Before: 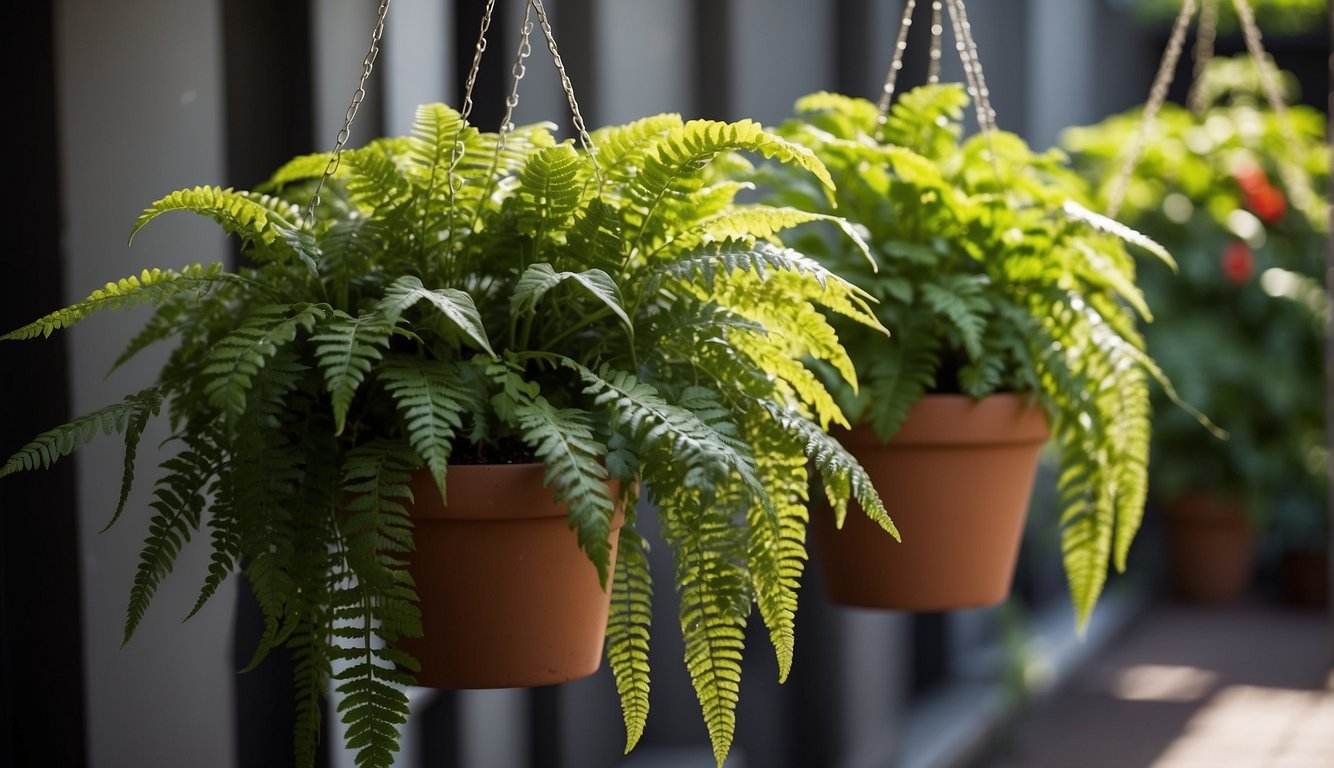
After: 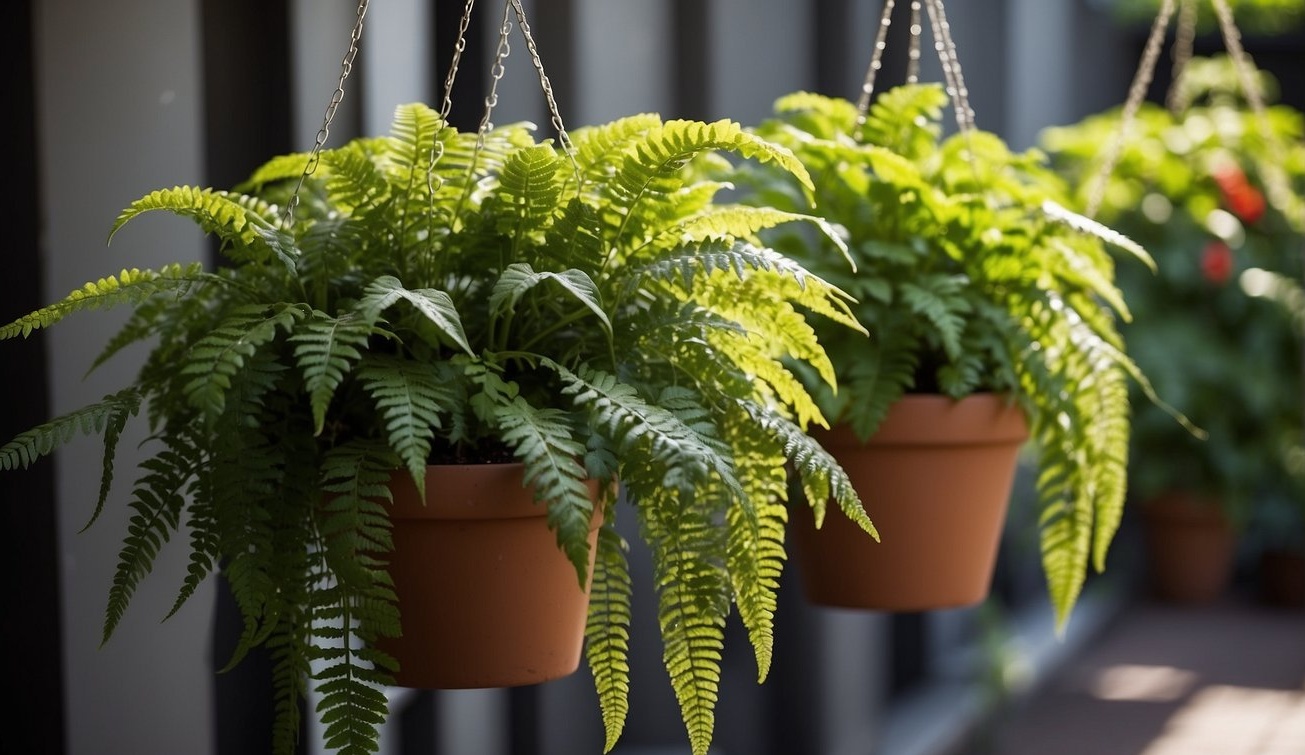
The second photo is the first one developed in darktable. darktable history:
crop and rotate: left 1.614%, right 0.534%, bottom 1.631%
